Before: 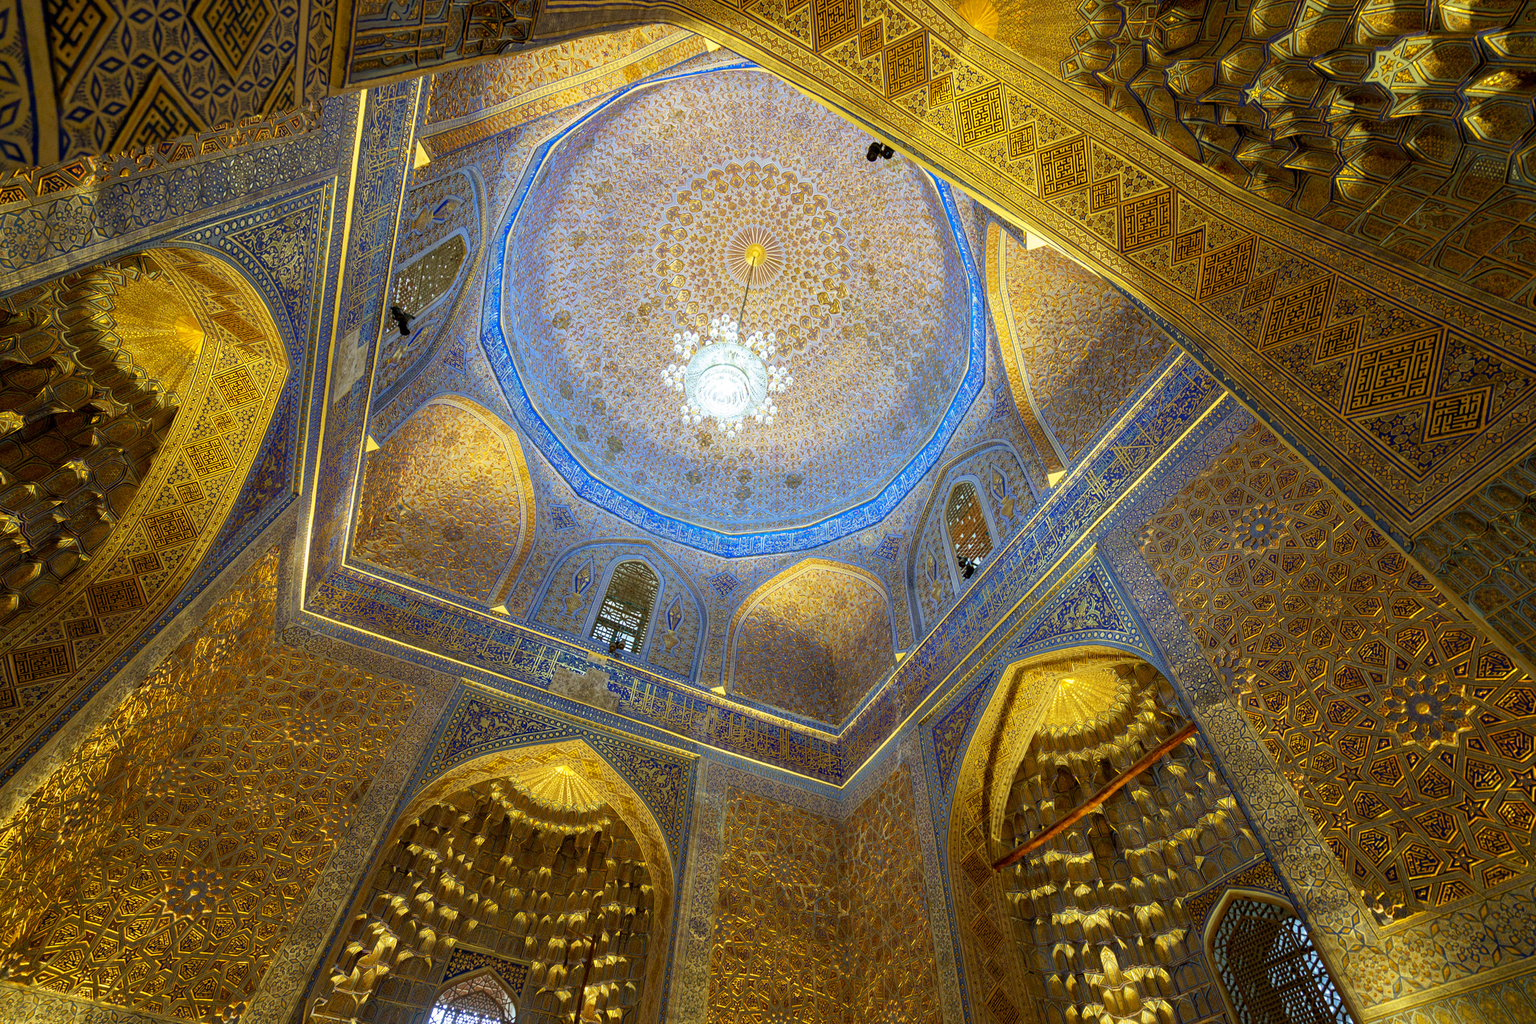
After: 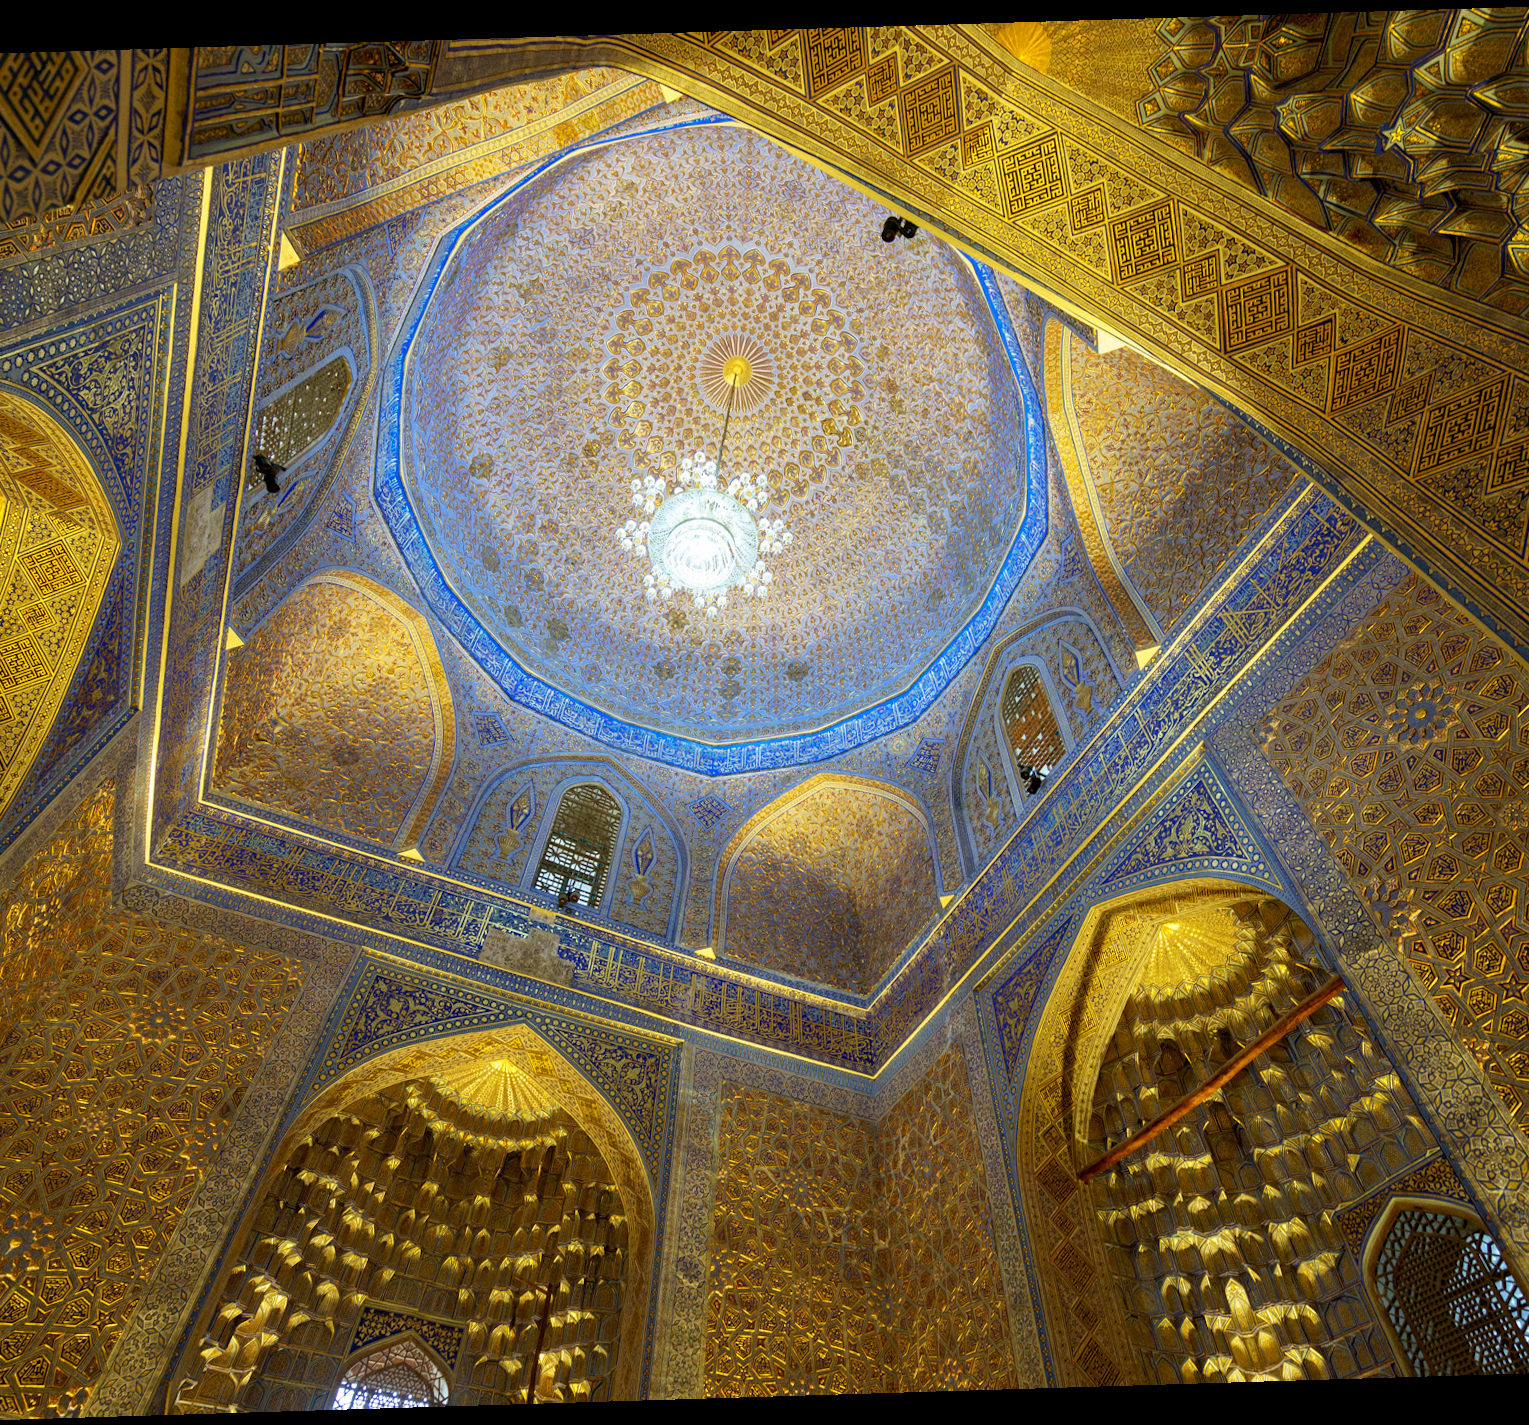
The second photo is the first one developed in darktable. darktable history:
rotate and perspective: rotation -1.75°, automatic cropping off
crop: left 13.443%, right 13.31%
